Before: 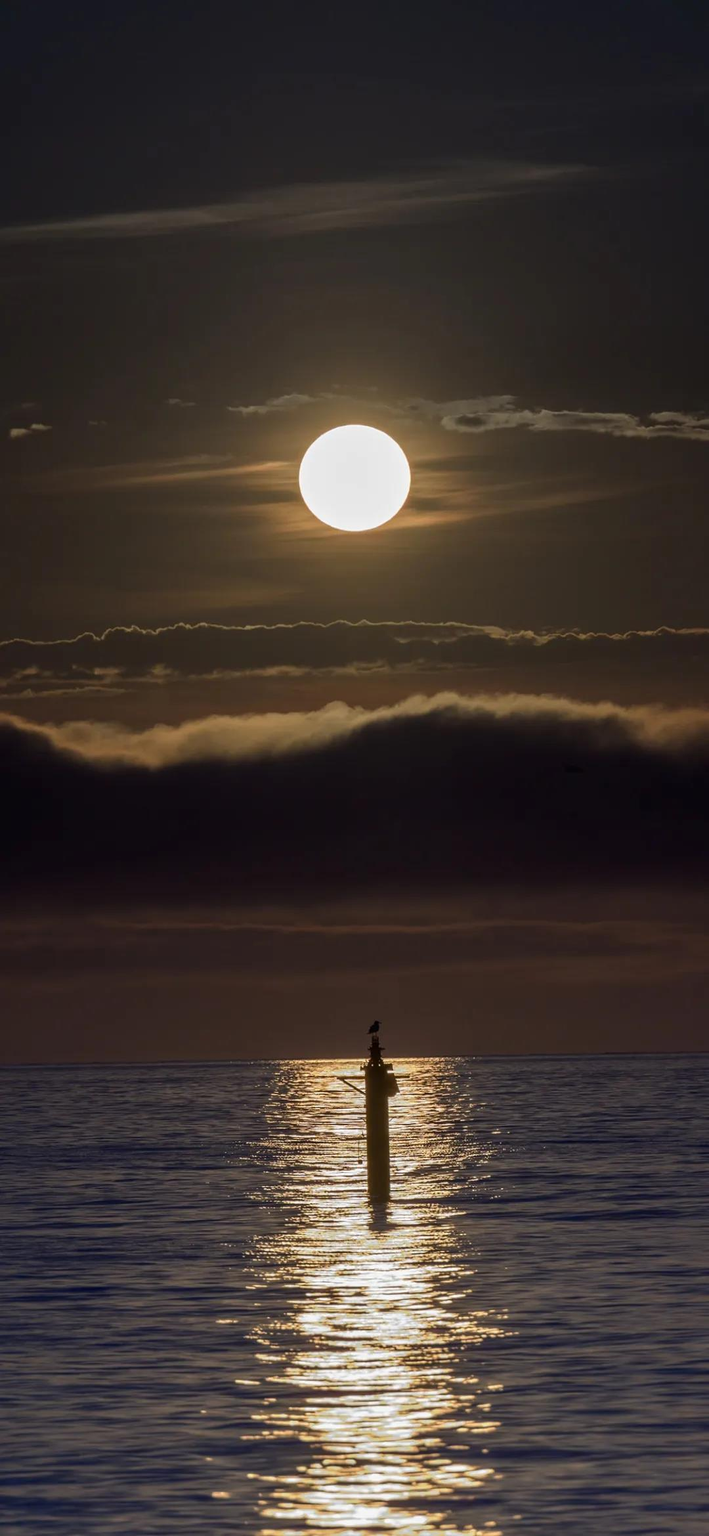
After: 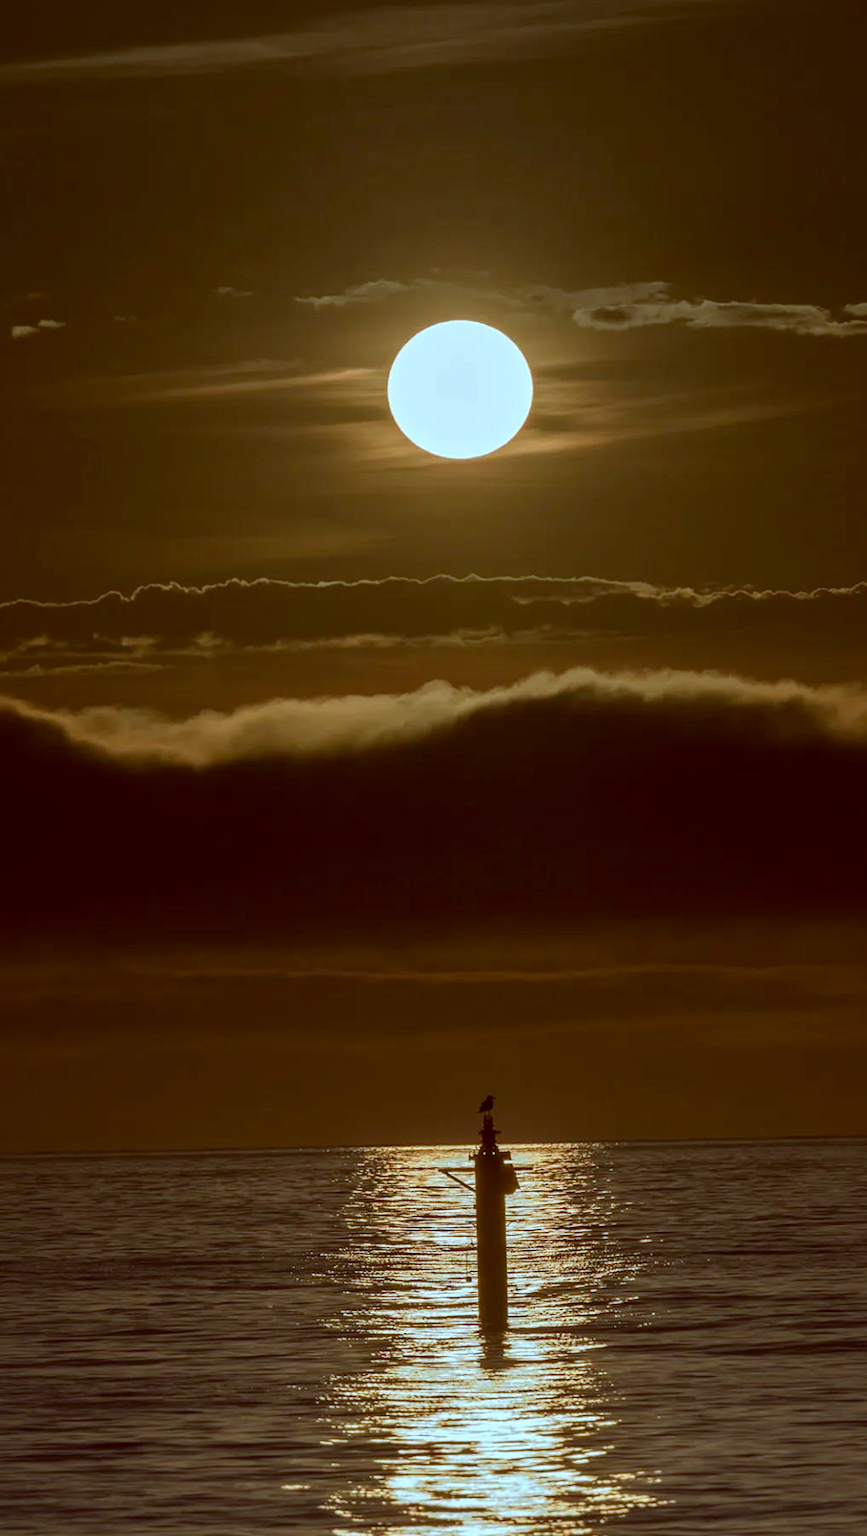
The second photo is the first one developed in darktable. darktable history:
tone equalizer: edges refinement/feathering 500, mask exposure compensation -1.57 EV, preserve details no
crop and rotate: angle 0.094°, top 11.518%, right 5.594%, bottom 11.328%
color correction: highlights a* -13.88, highlights b* -17, shadows a* 10.59, shadows b* 30.08
